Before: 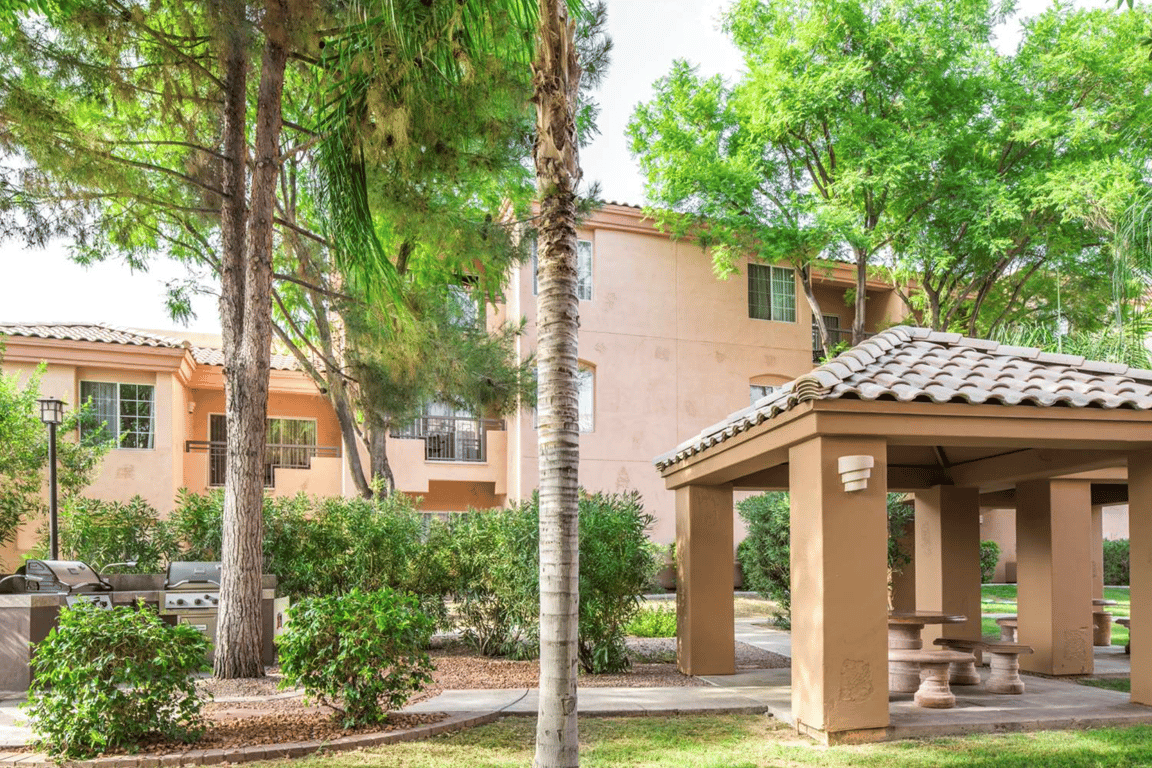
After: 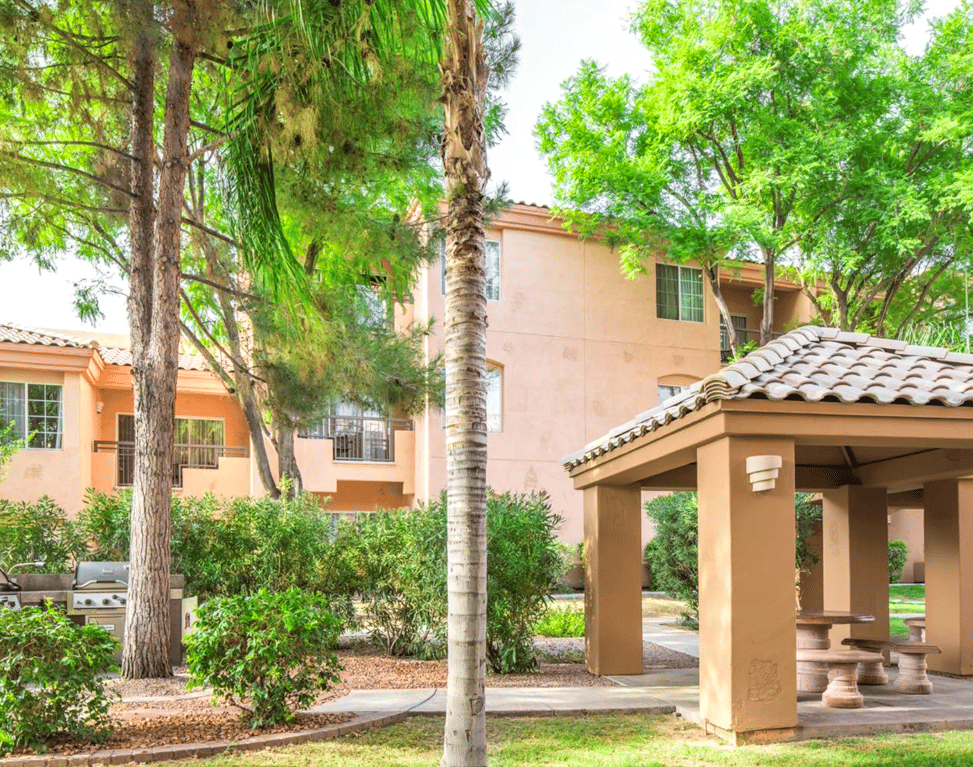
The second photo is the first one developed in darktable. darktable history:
crop: left 8.068%, right 7.447%
local contrast: mode bilateral grid, contrast 21, coarseness 50, detail 119%, midtone range 0.2
base curve: curves: ch0 [(0, 0) (0.989, 0.992)]
contrast brightness saturation: brightness 0.092, saturation 0.193
